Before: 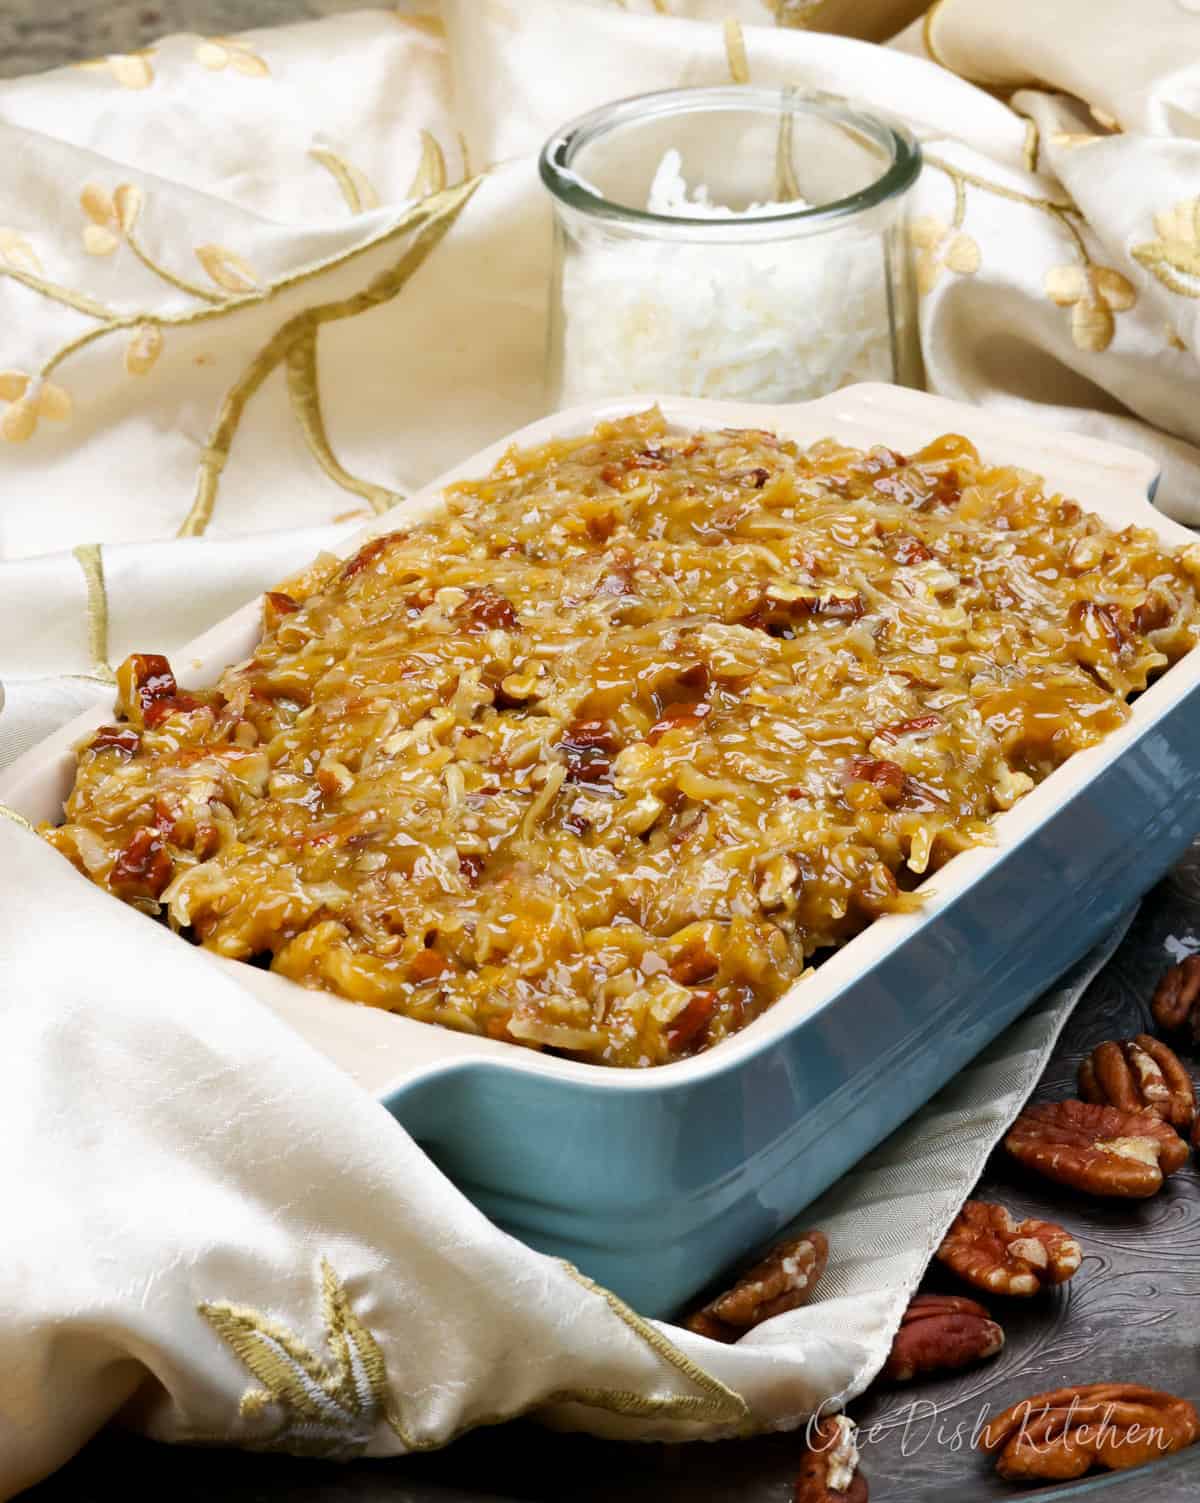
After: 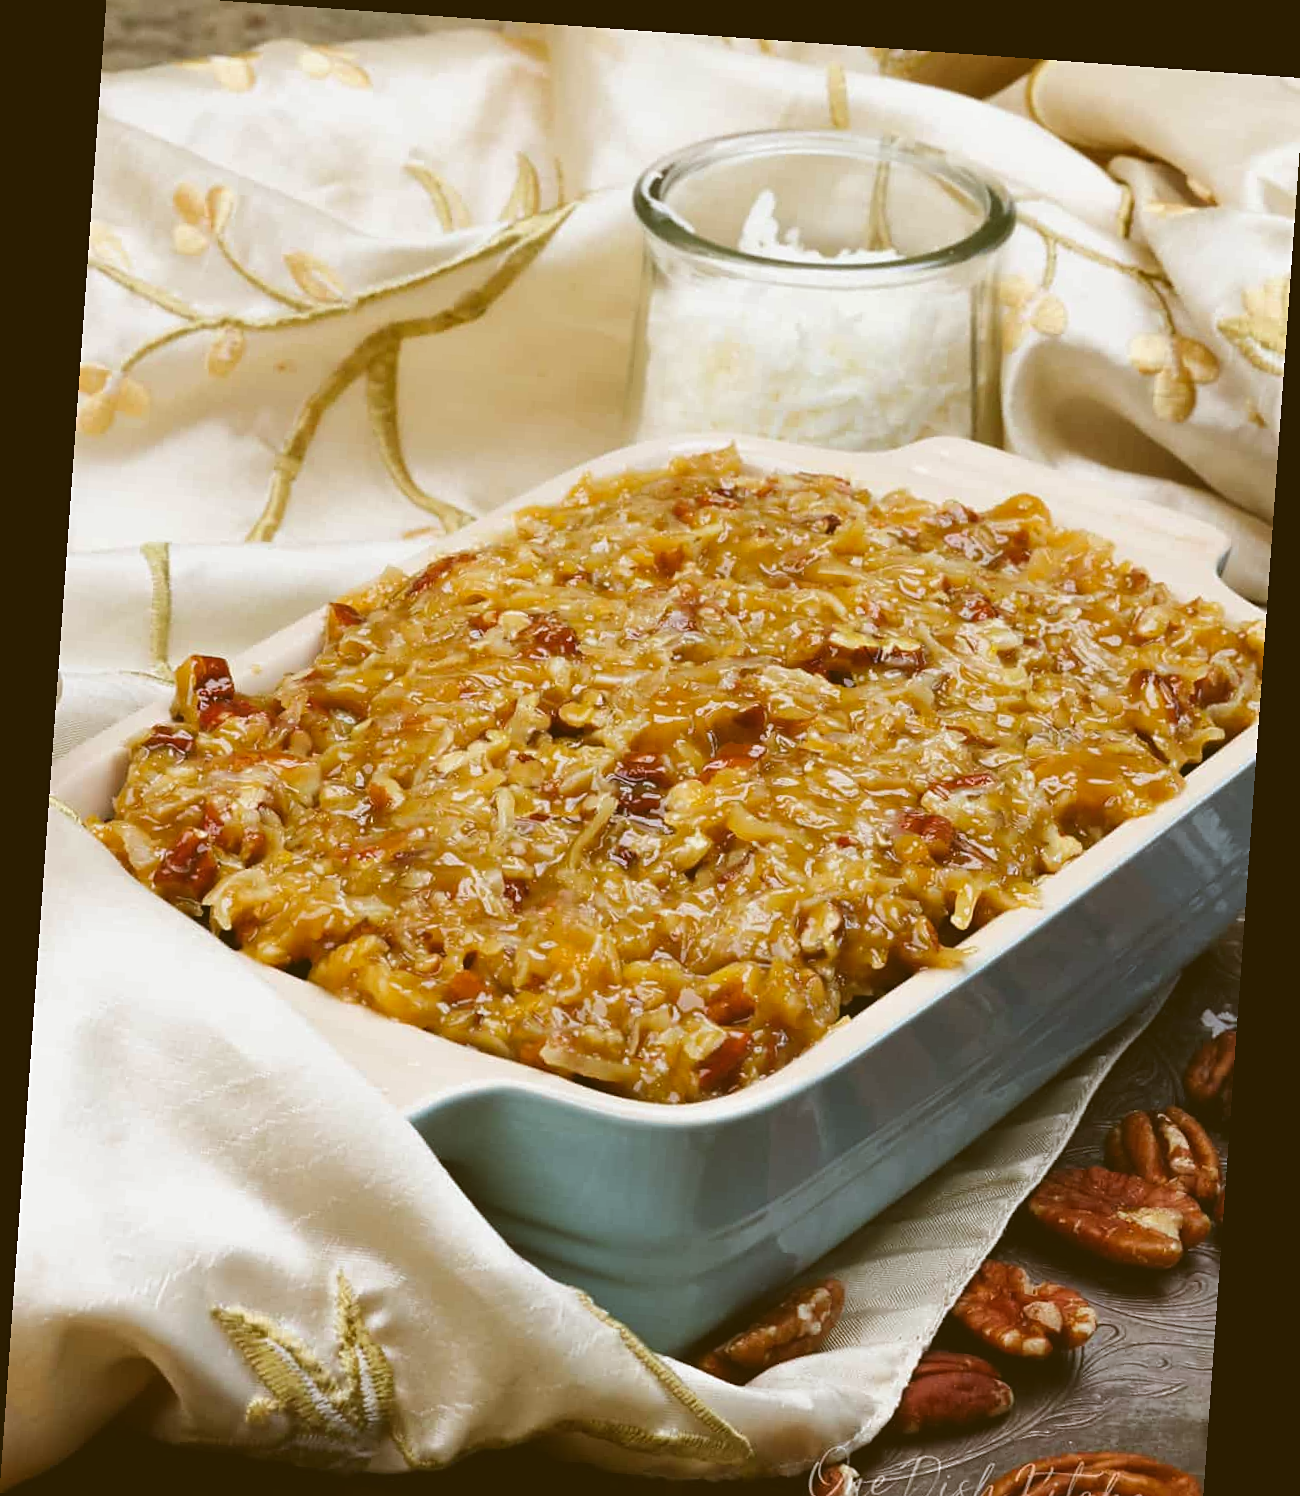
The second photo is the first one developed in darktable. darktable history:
sharpen: amount 0.2
exposure: black level correction -0.015, exposure -0.125 EV, compensate highlight preservation false
crop: top 0.448%, right 0.264%, bottom 5.045%
color correction: highlights a* -0.482, highlights b* 0.161, shadows a* 4.66, shadows b* 20.72
rotate and perspective: rotation 4.1°, automatic cropping off
